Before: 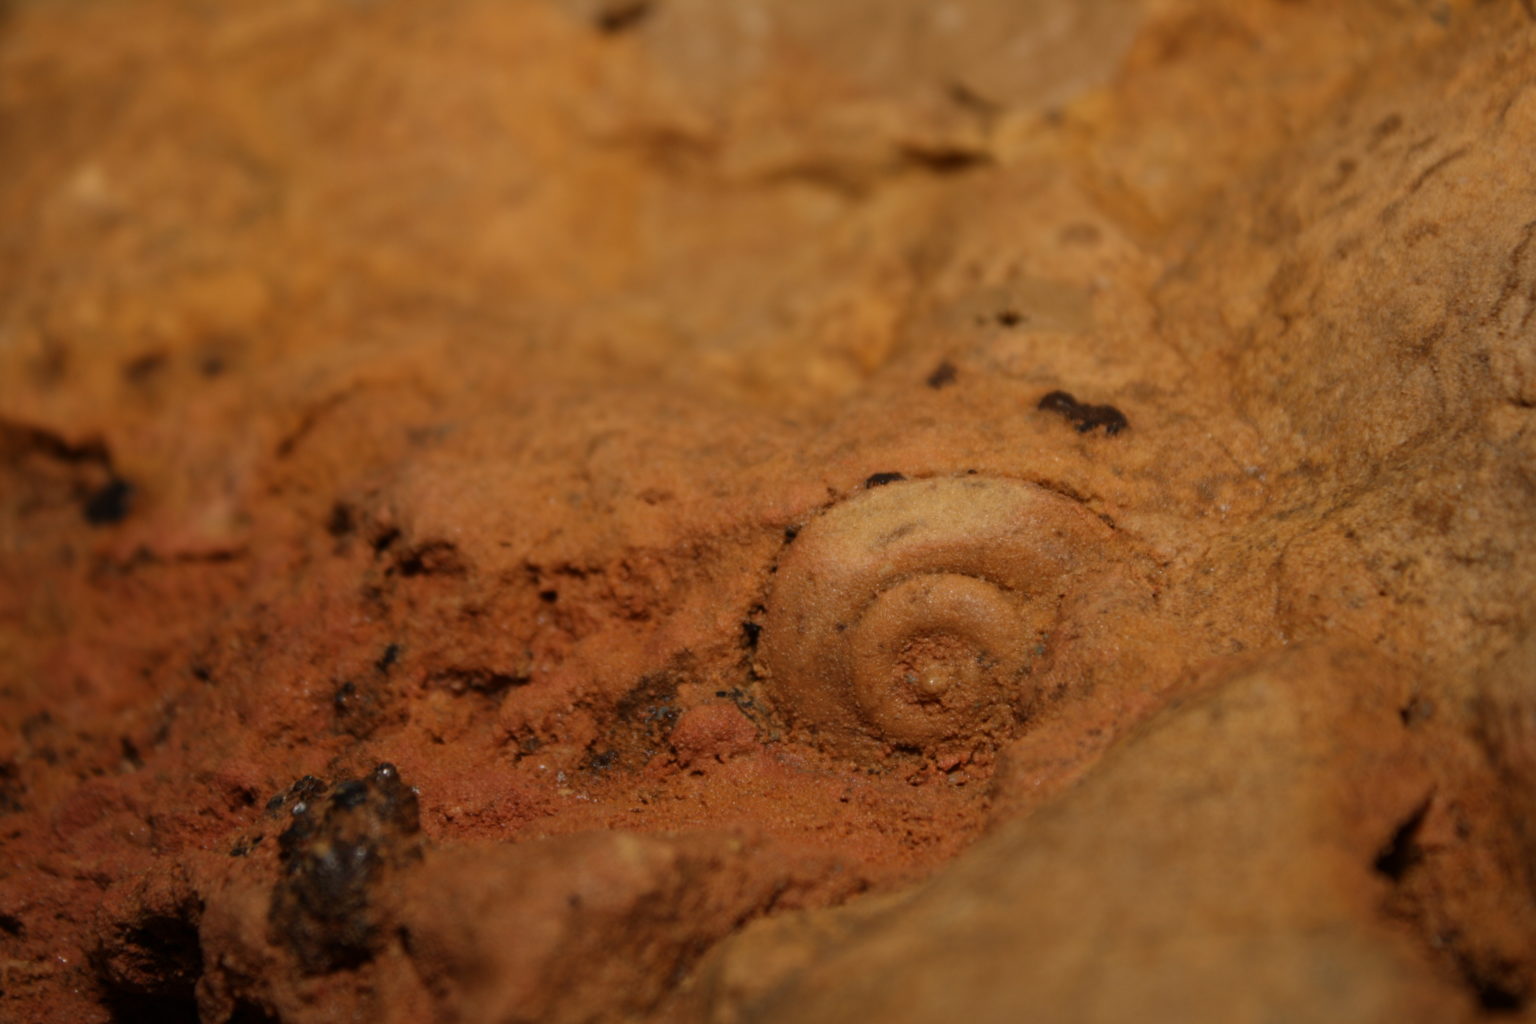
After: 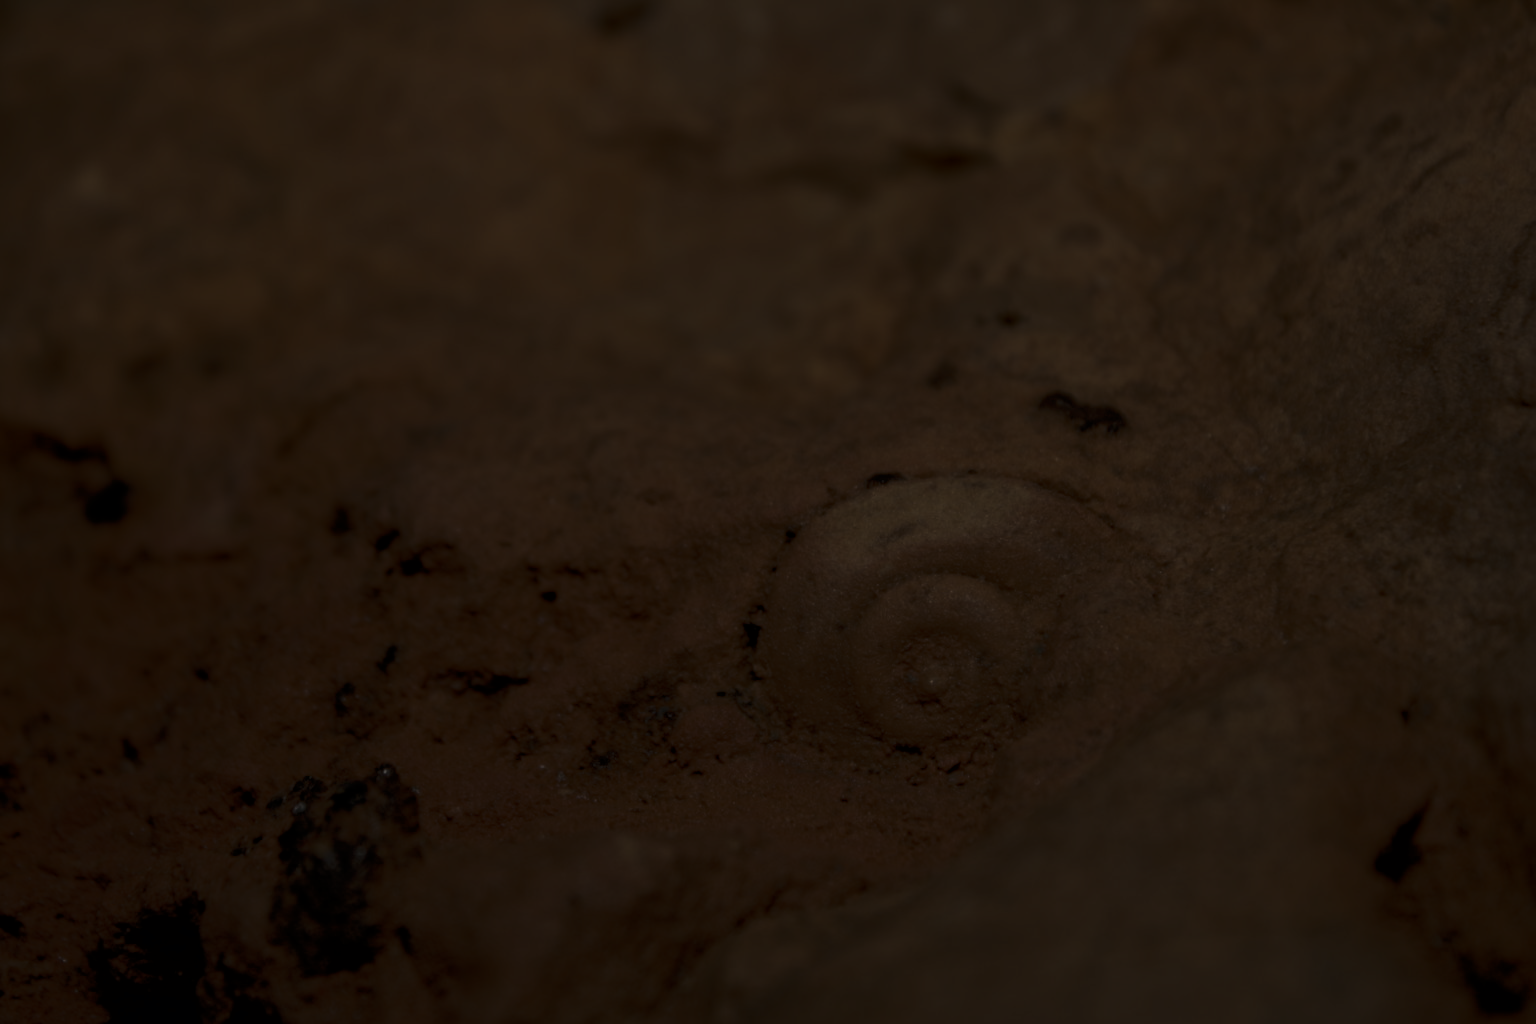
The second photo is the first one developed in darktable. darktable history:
filmic rgb: black relative exposure -6.15 EV, white relative exposure 6.96 EV, hardness 2.23, color science v6 (2022)
tone curve: curves: ch0 [(0, 0) (0.765, 0.349) (1, 1)], color space Lab, linked channels, preserve colors none
color balance: contrast fulcrum 17.78%
exposure: black level correction 0.001, compensate highlight preservation false
